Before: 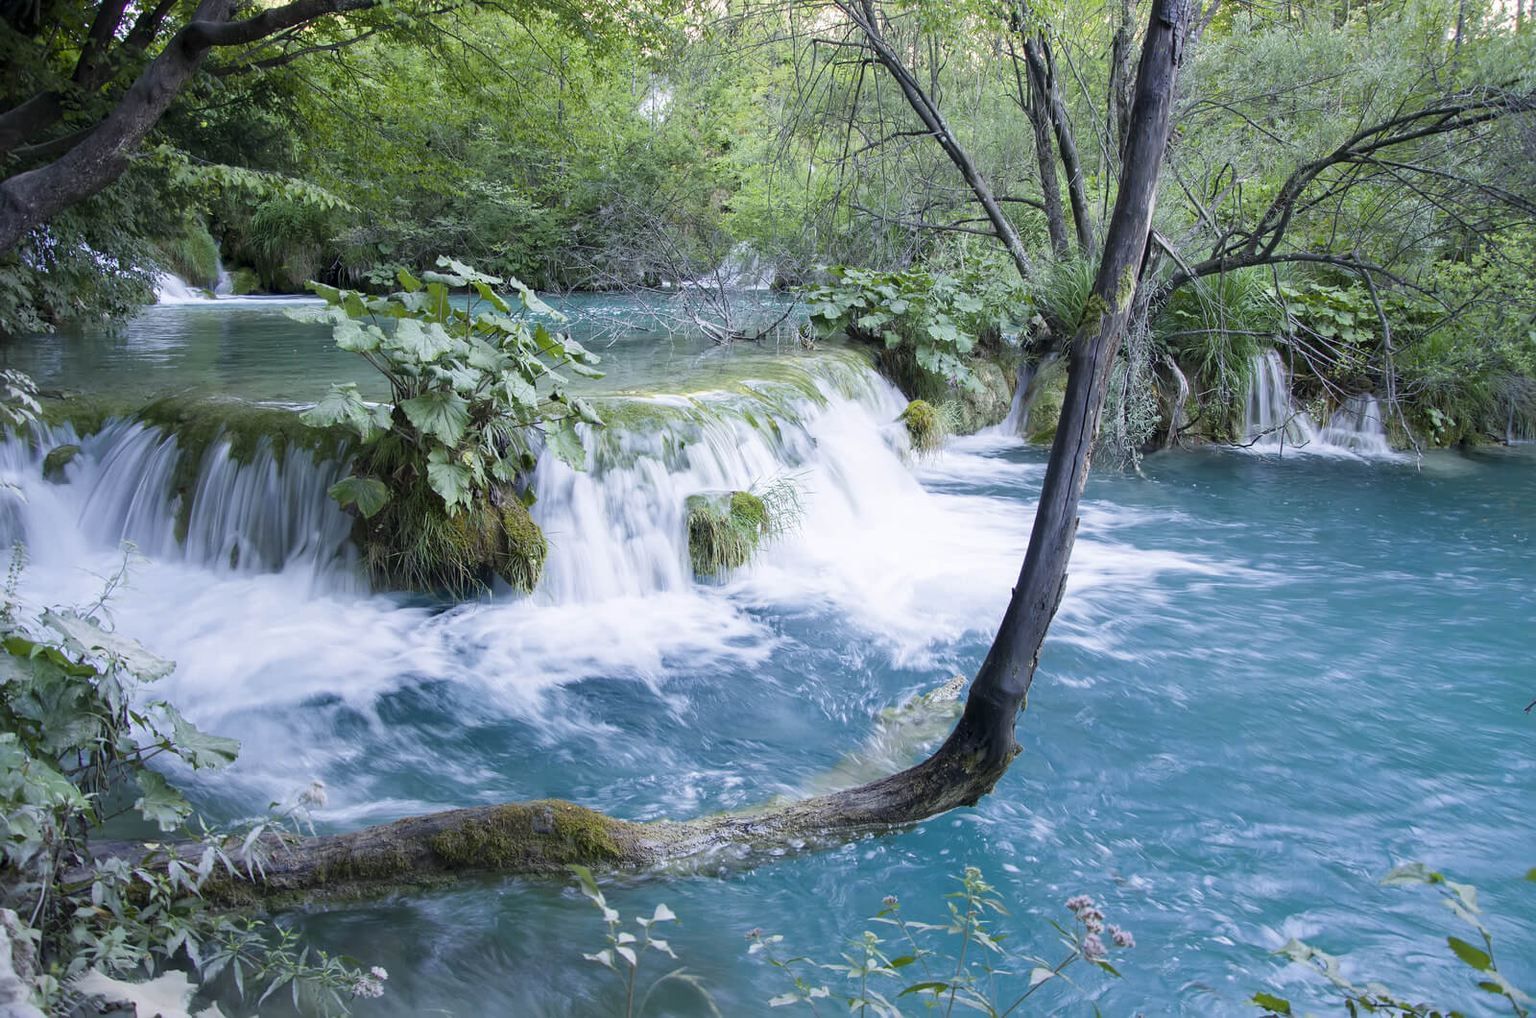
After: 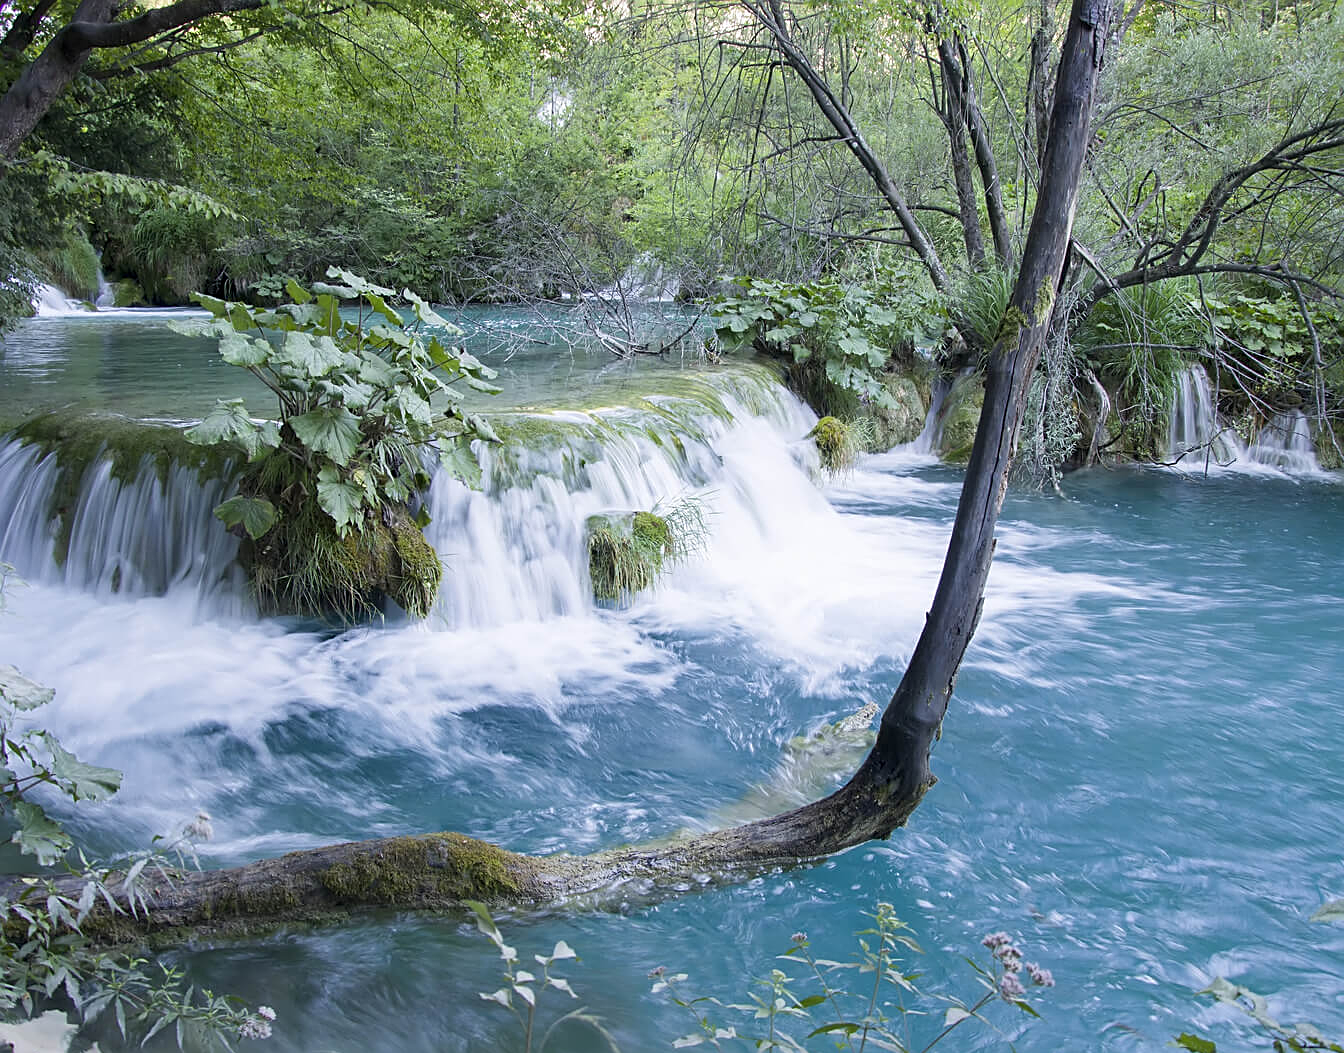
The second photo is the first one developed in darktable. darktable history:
sharpen: on, module defaults
crop: left 8.026%, right 7.374%
